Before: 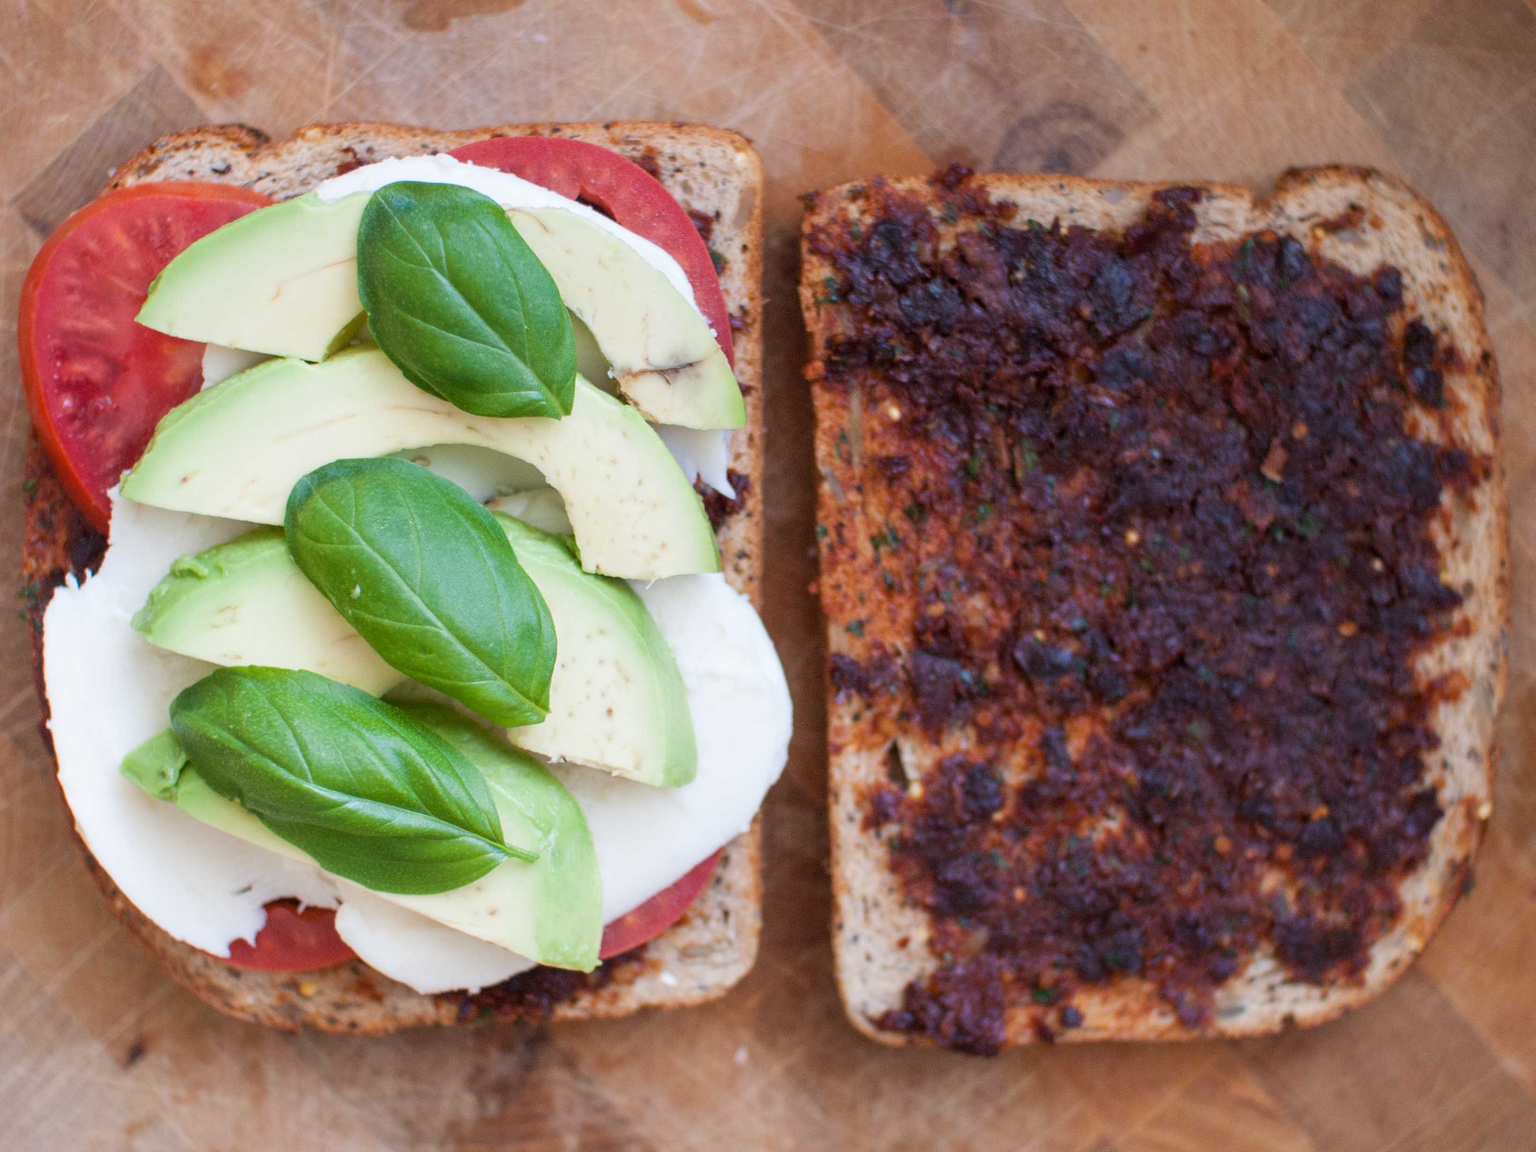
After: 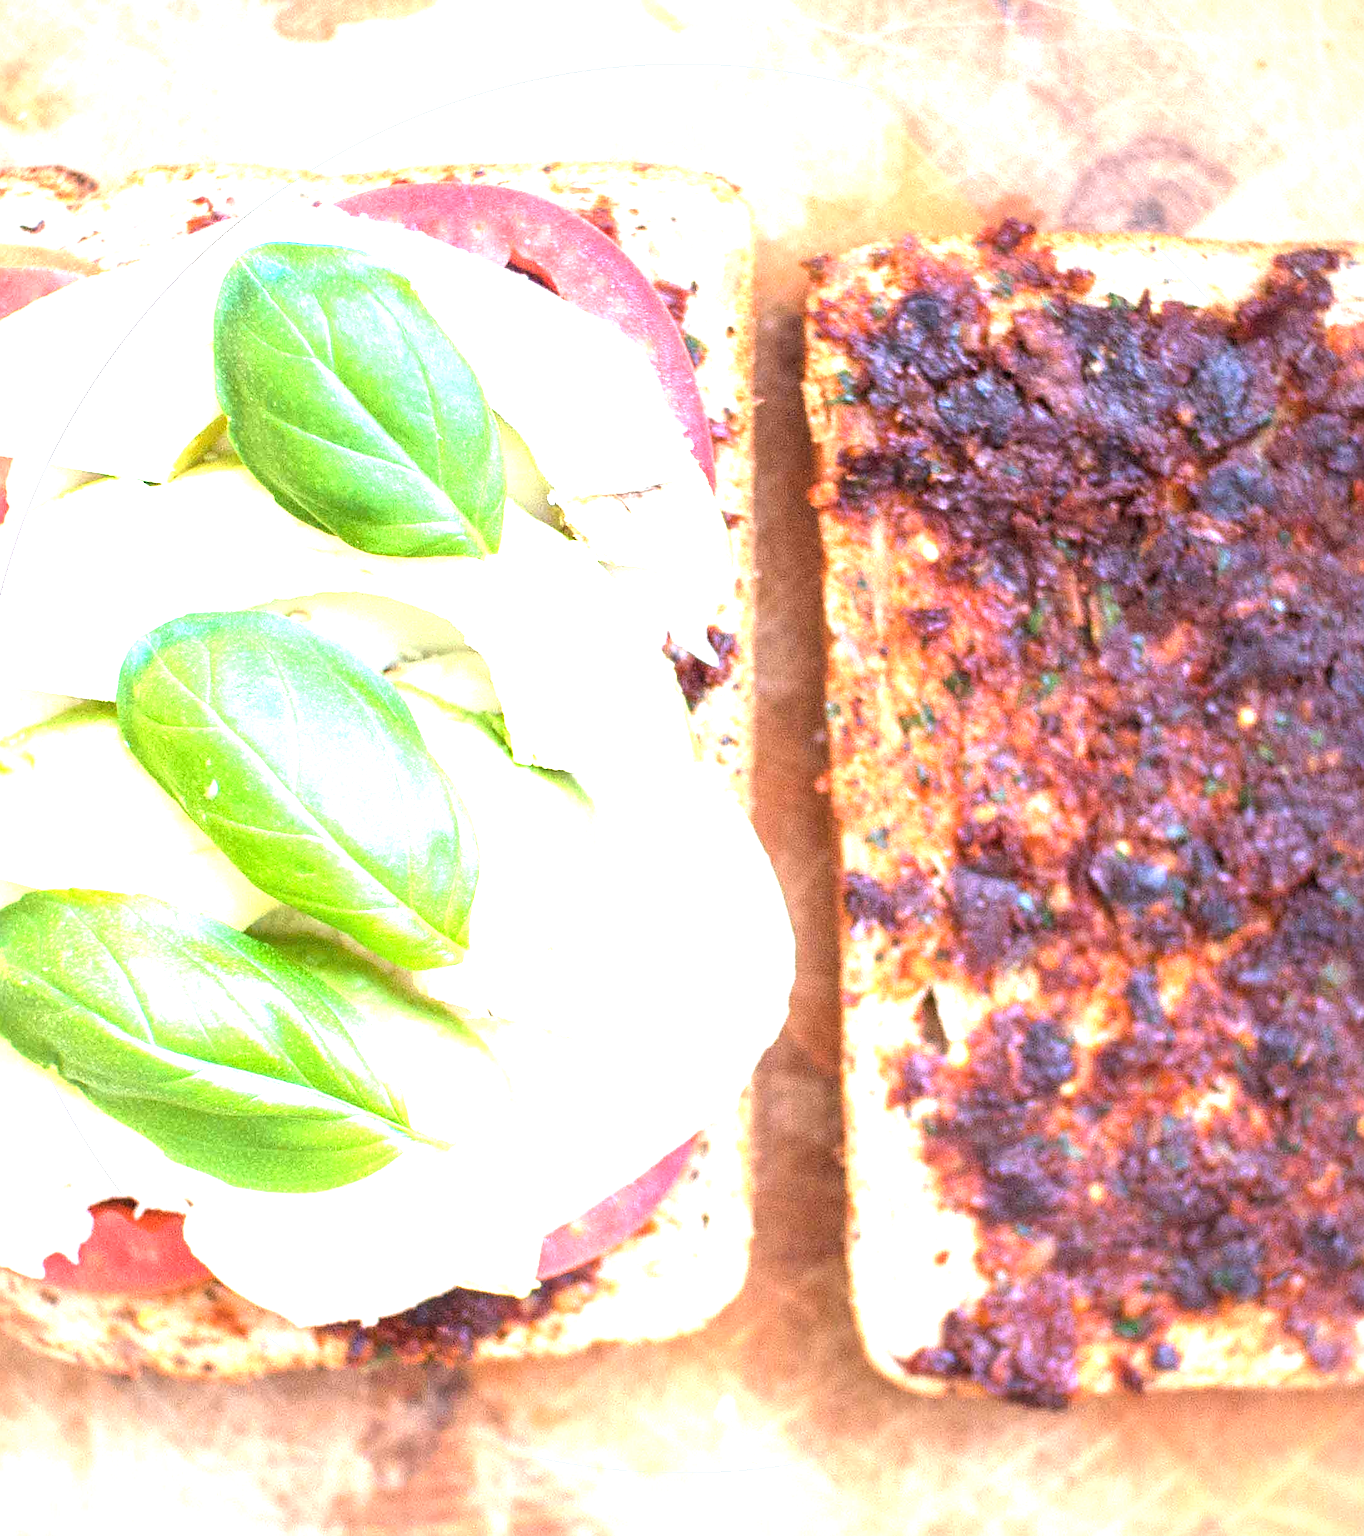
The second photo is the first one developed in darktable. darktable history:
crop and rotate: left 12.883%, right 20.495%
vignetting: fall-off start 91.58%, brightness -0.191, saturation -0.29, unbound false
exposure: black level correction 0, exposure 2.41 EV, compensate highlight preservation false
sharpen: on, module defaults
